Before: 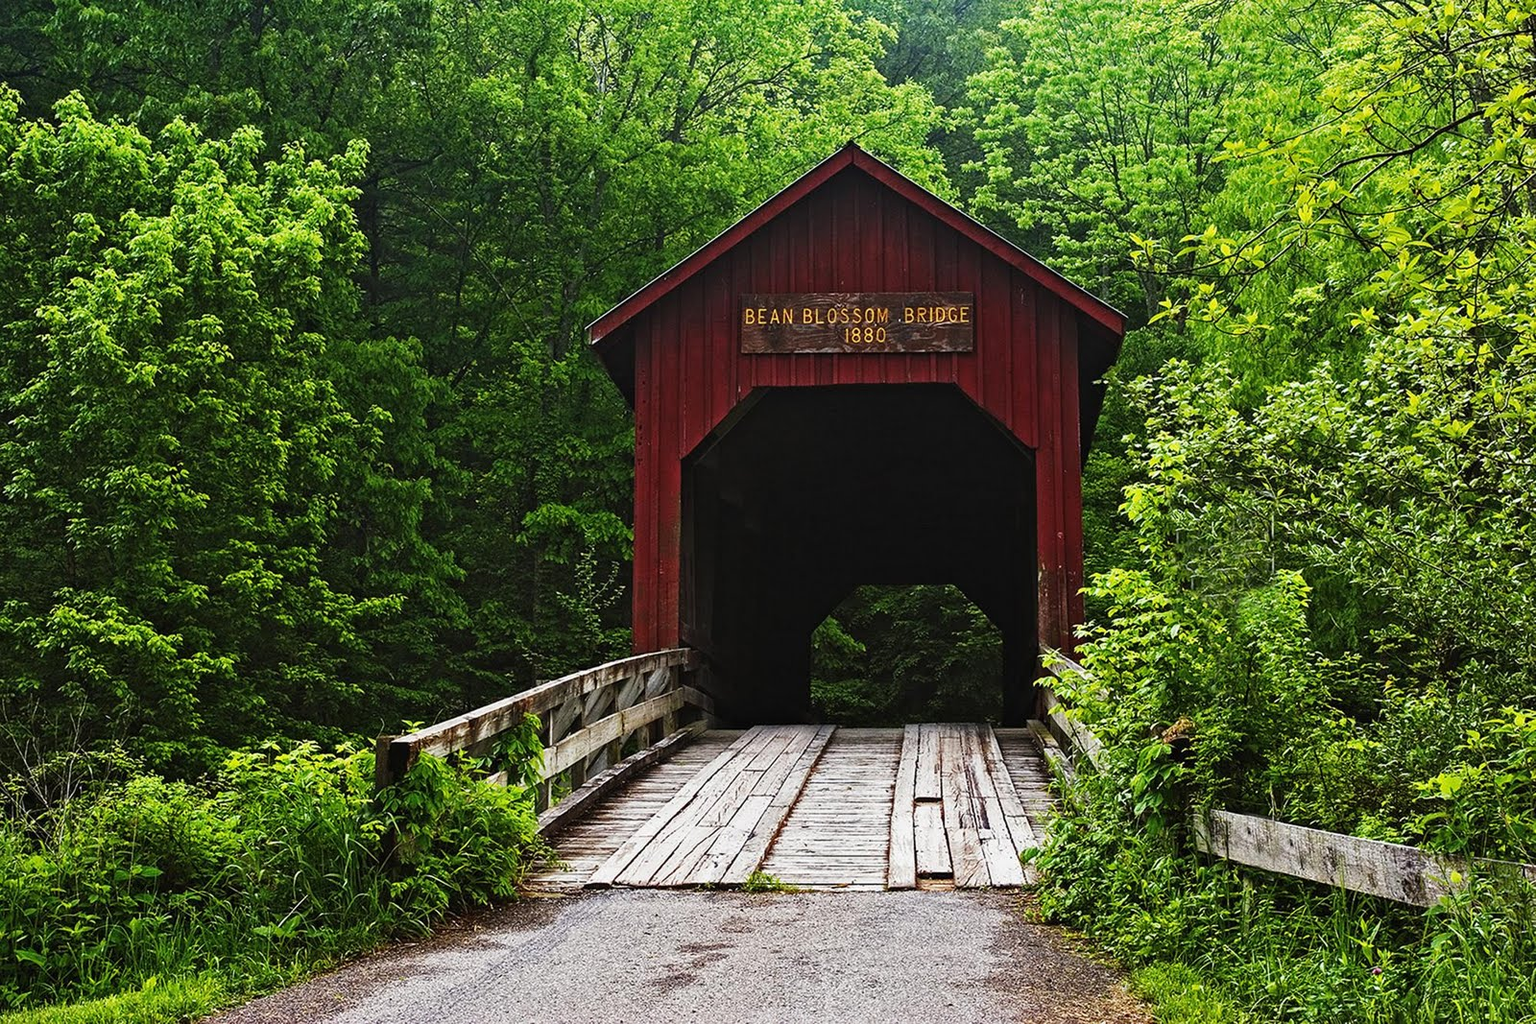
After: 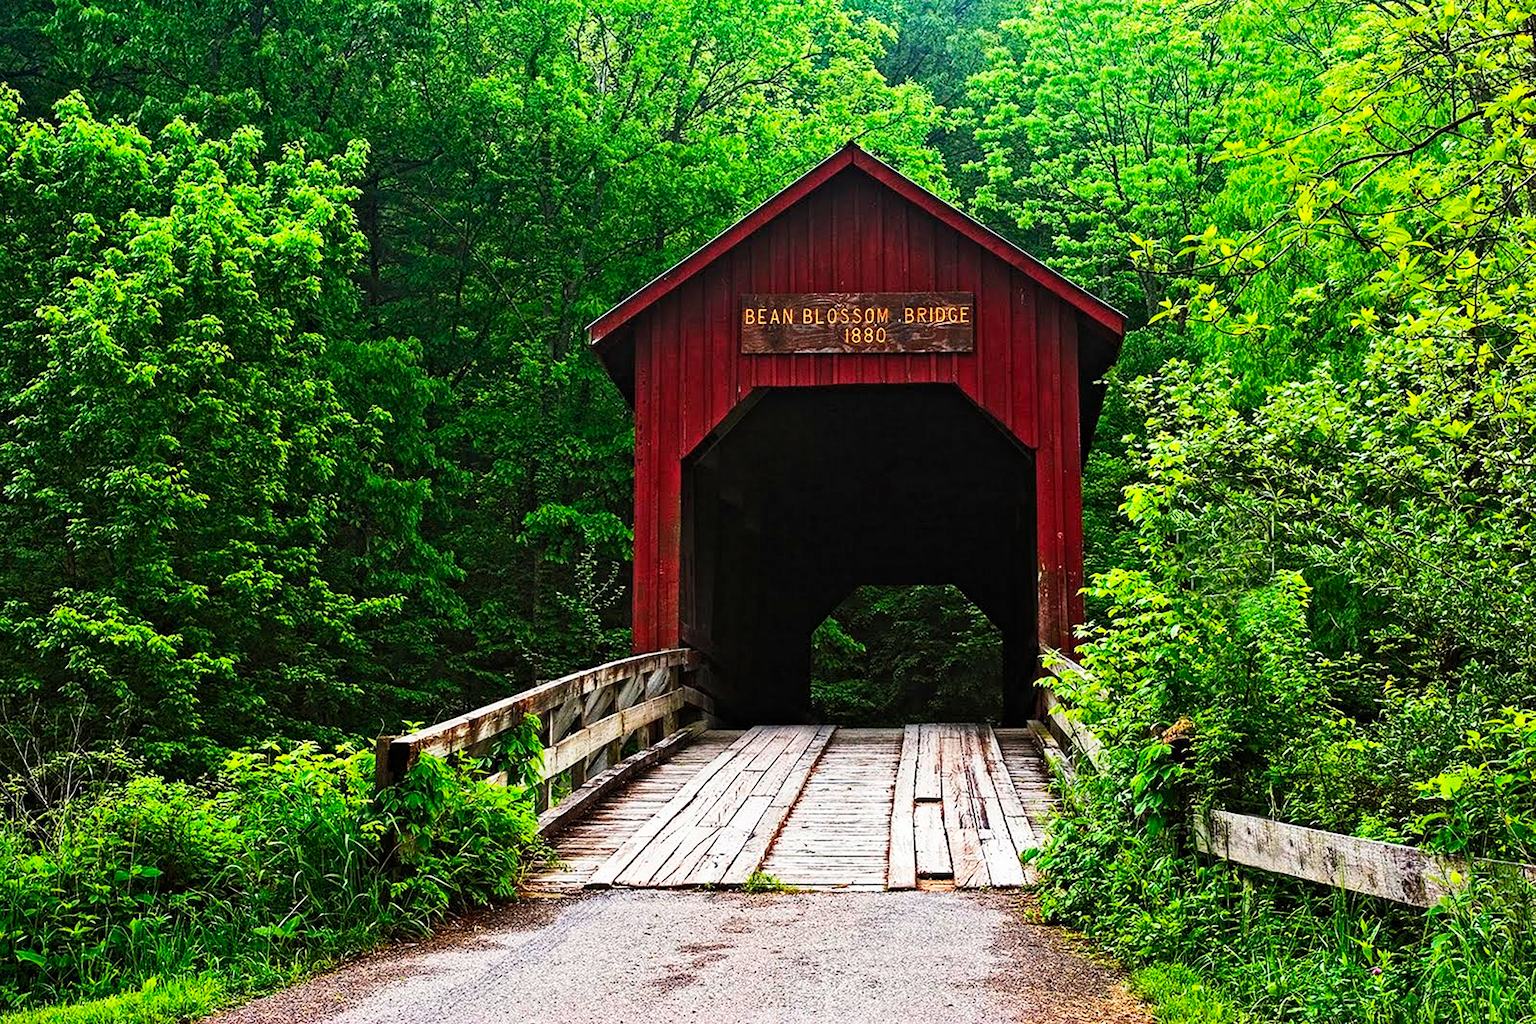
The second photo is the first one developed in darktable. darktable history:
local contrast: highlights 100%, shadows 100%, detail 120%, midtone range 0.2
contrast brightness saturation: contrast 0.2, brightness 0.16, saturation 0.22
